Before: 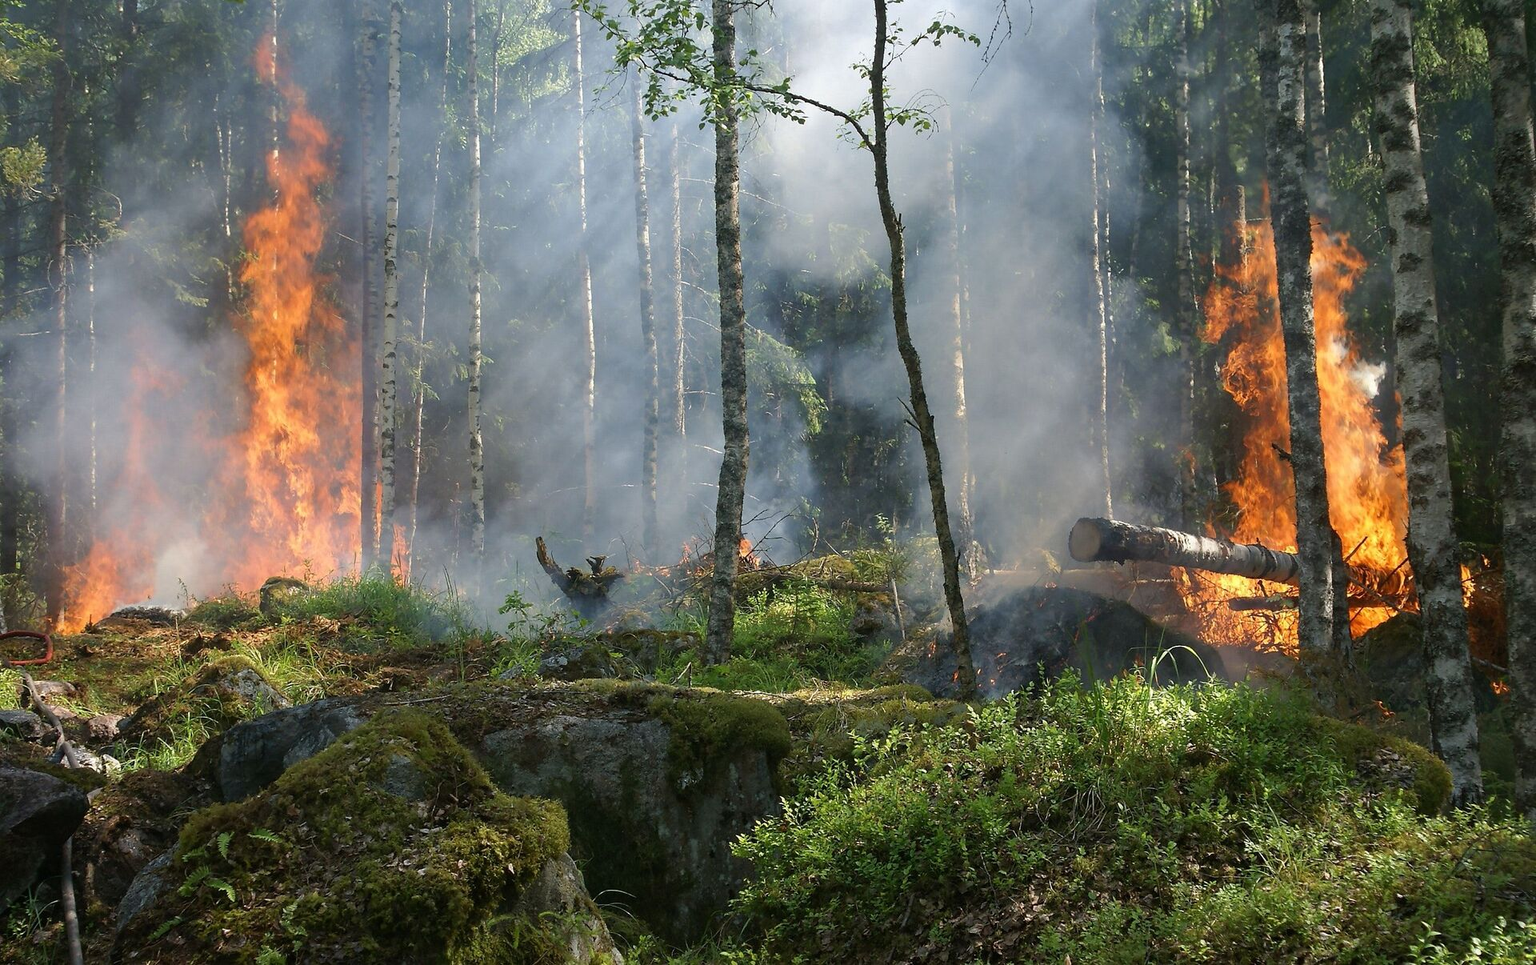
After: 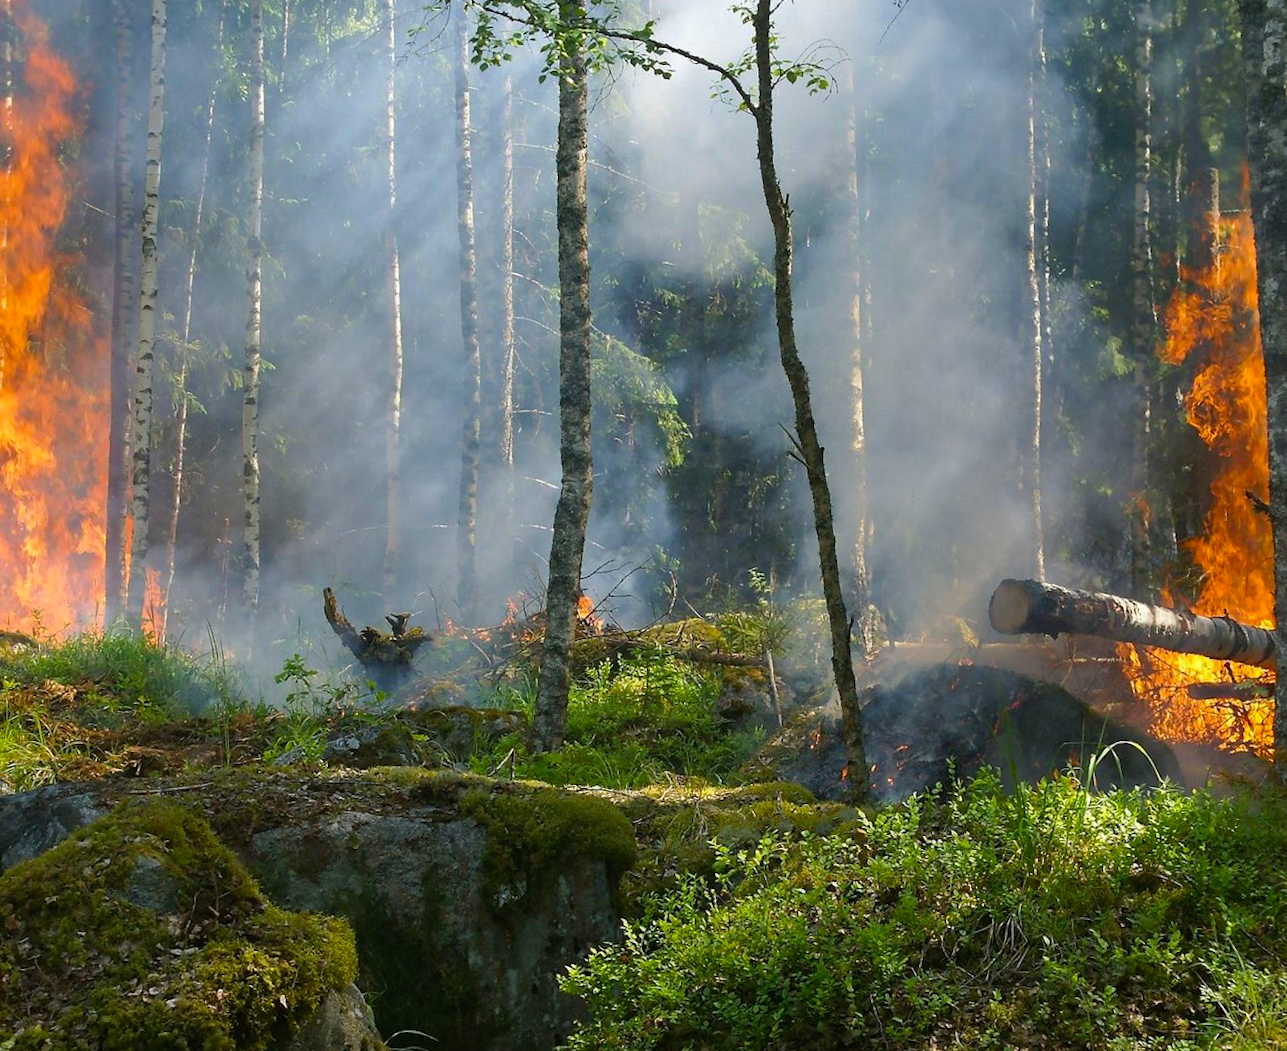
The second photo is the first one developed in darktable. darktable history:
color balance rgb: perceptual saturation grading › global saturation 25%, global vibrance 20%
crop and rotate: angle -3.27°, left 14.277%, top 0.028%, right 10.766%, bottom 0.028%
rotate and perspective: rotation -2°, crop left 0.022, crop right 0.978, crop top 0.049, crop bottom 0.951
